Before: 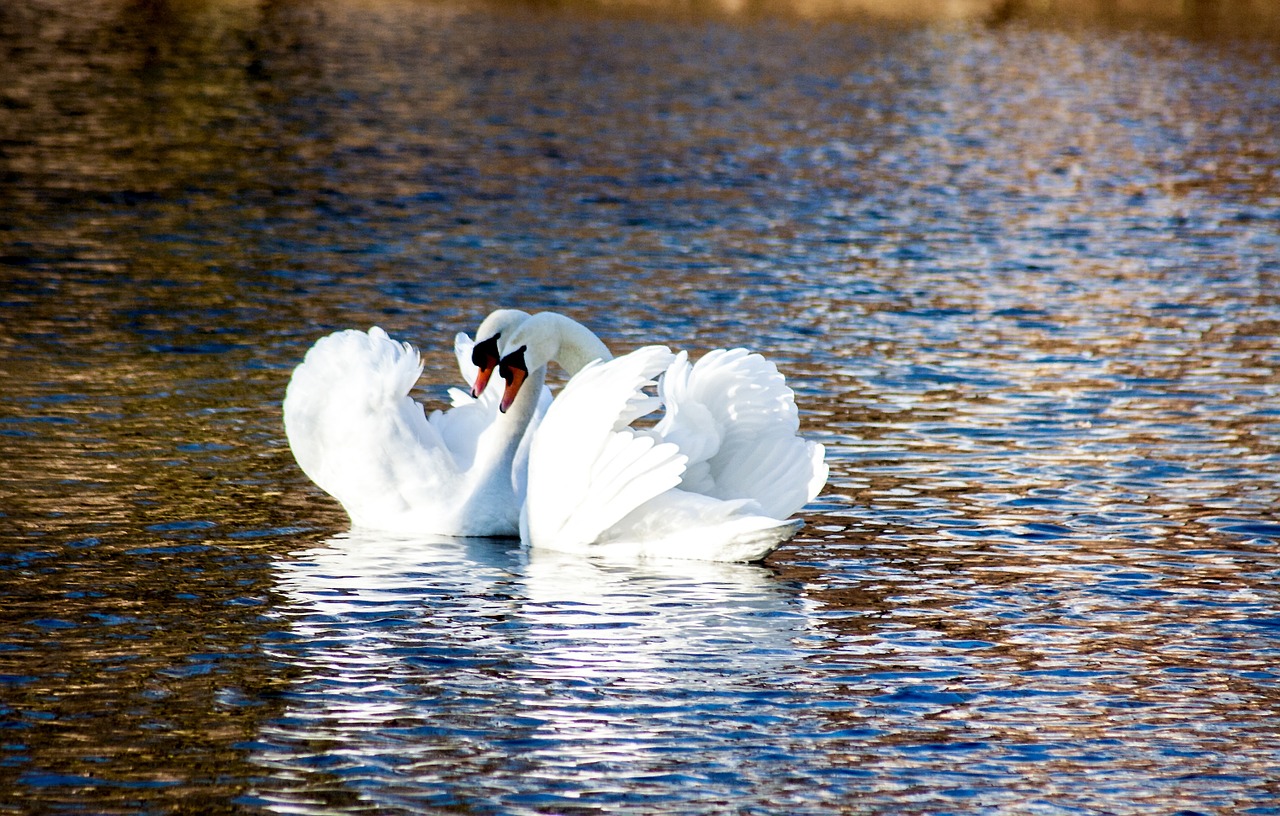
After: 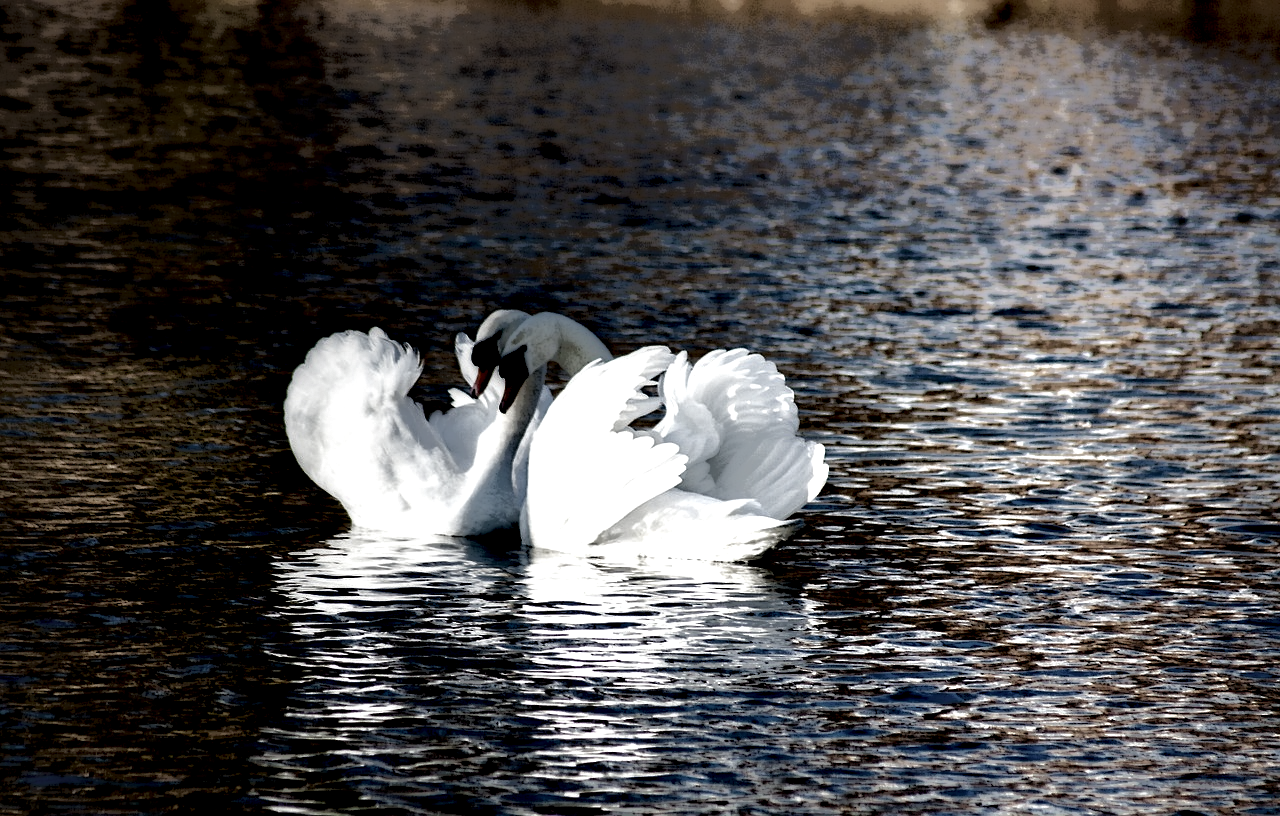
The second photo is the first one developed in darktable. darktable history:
tone equalizer: -8 EV -0.754 EV, -7 EV -0.671 EV, -6 EV -0.574 EV, -5 EV -0.419 EV, -3 EV 0.403 EV, -2 EV 0.6 EV, -1 EV 0.688 EV, +0 EV 0.721 EV, mask exposure compensation -0.504 EV
local contrast: highlights 4%, shadows 238%, detail 164%, midtone range 0.007
color correction: highlights b* 0.015, saturation 0.479
contrast brightness saturation: contrast -0.093, saturation -0.091
